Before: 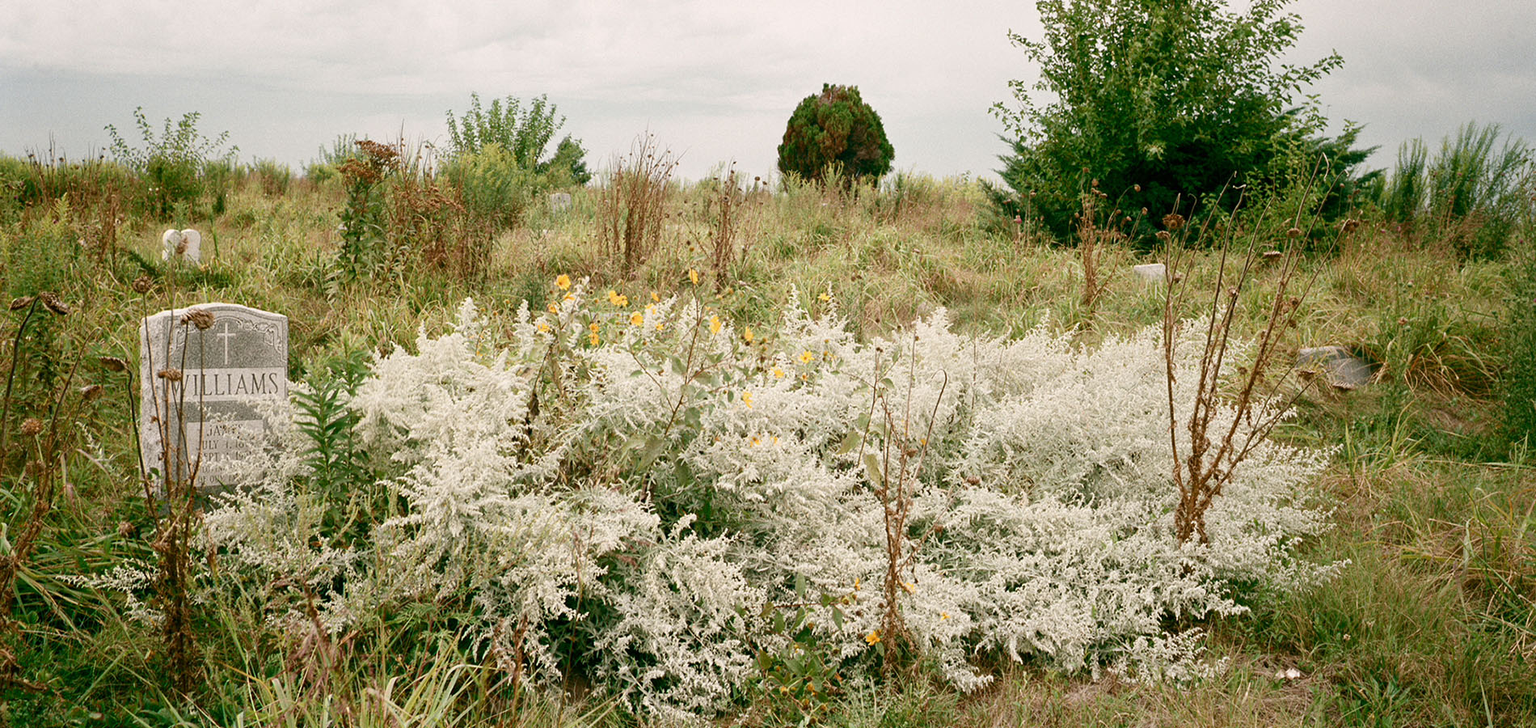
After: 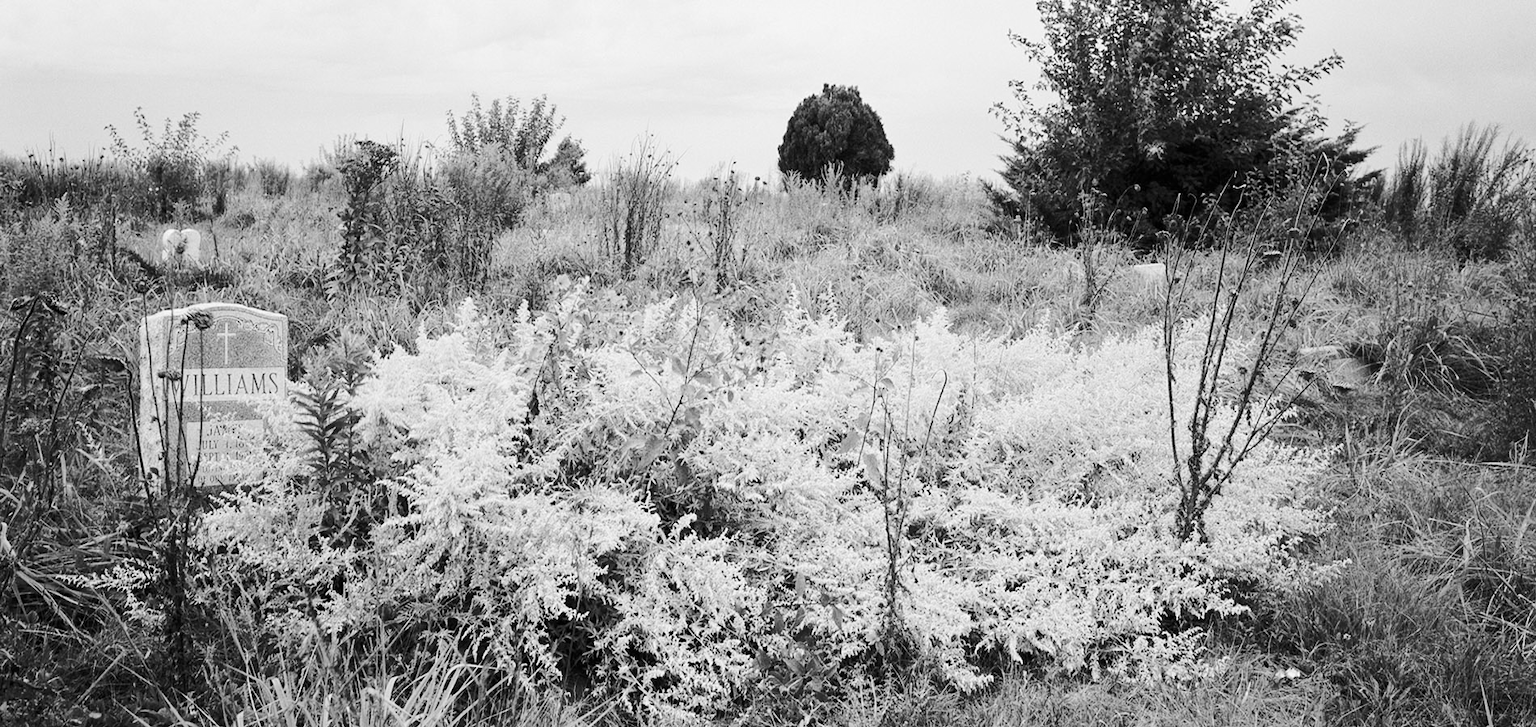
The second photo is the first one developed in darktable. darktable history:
color calibration: output gray [0.25, 0.35, 0.4, 0], x 0.383, y 0.372, temperature 3905.17 K
rgb curve: curves: ch0 [(0, 0) (0.284, 0.292) (0.505, 0.644) (1, 1)], compensate middle gray true
